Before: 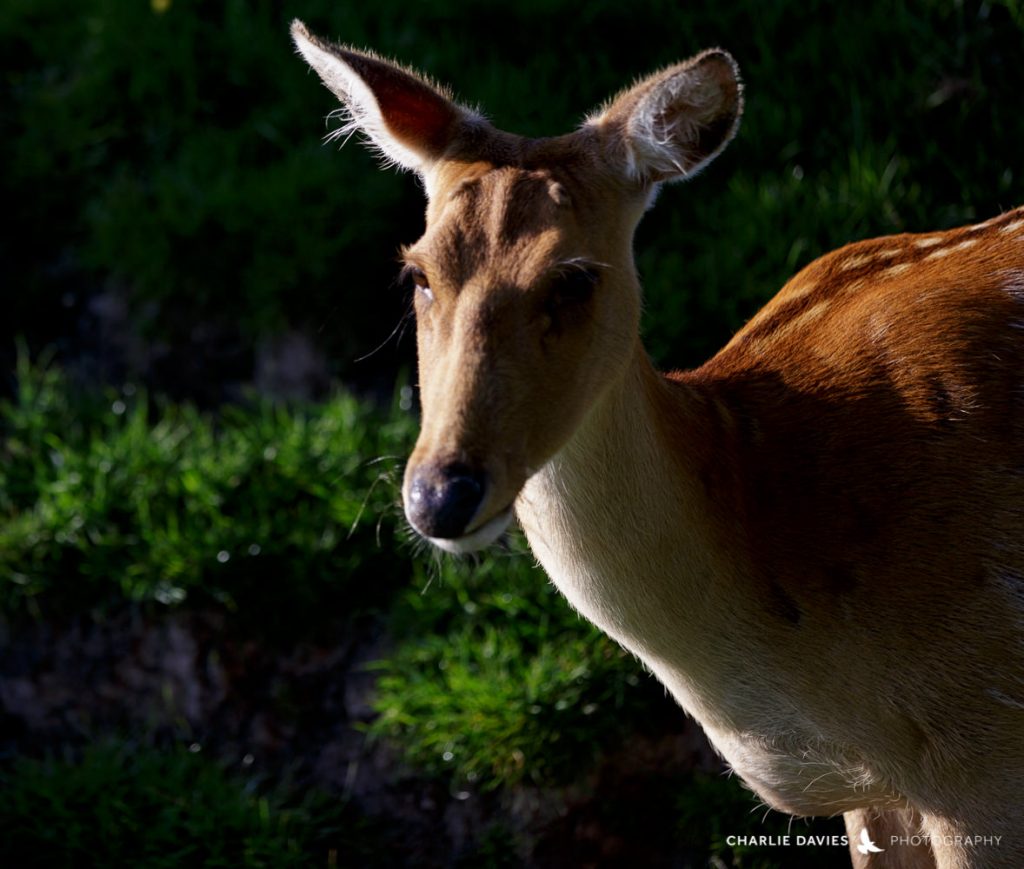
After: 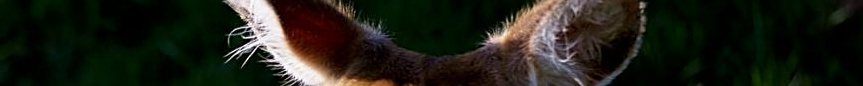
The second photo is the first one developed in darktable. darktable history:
velvia: on, module defaults
crop and rotate: left 9.644%, top 9.491%, right 6.021%, bottom 80.509%
sharpen: on, module defaults
contrast brightness saturation: contrast 0.05
